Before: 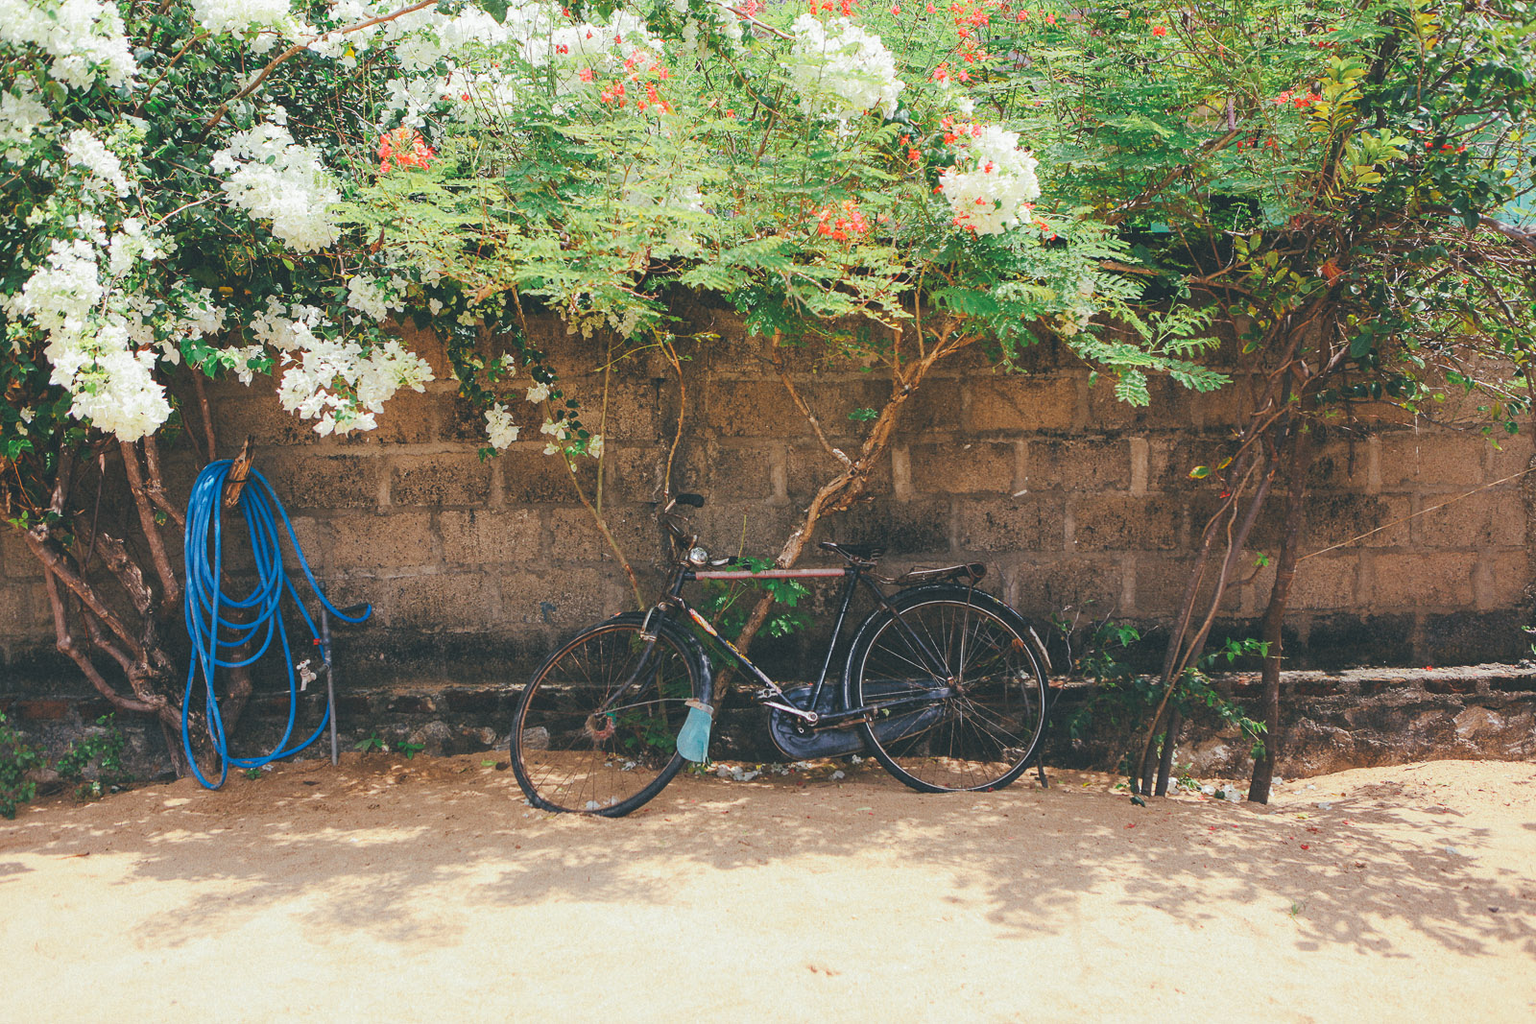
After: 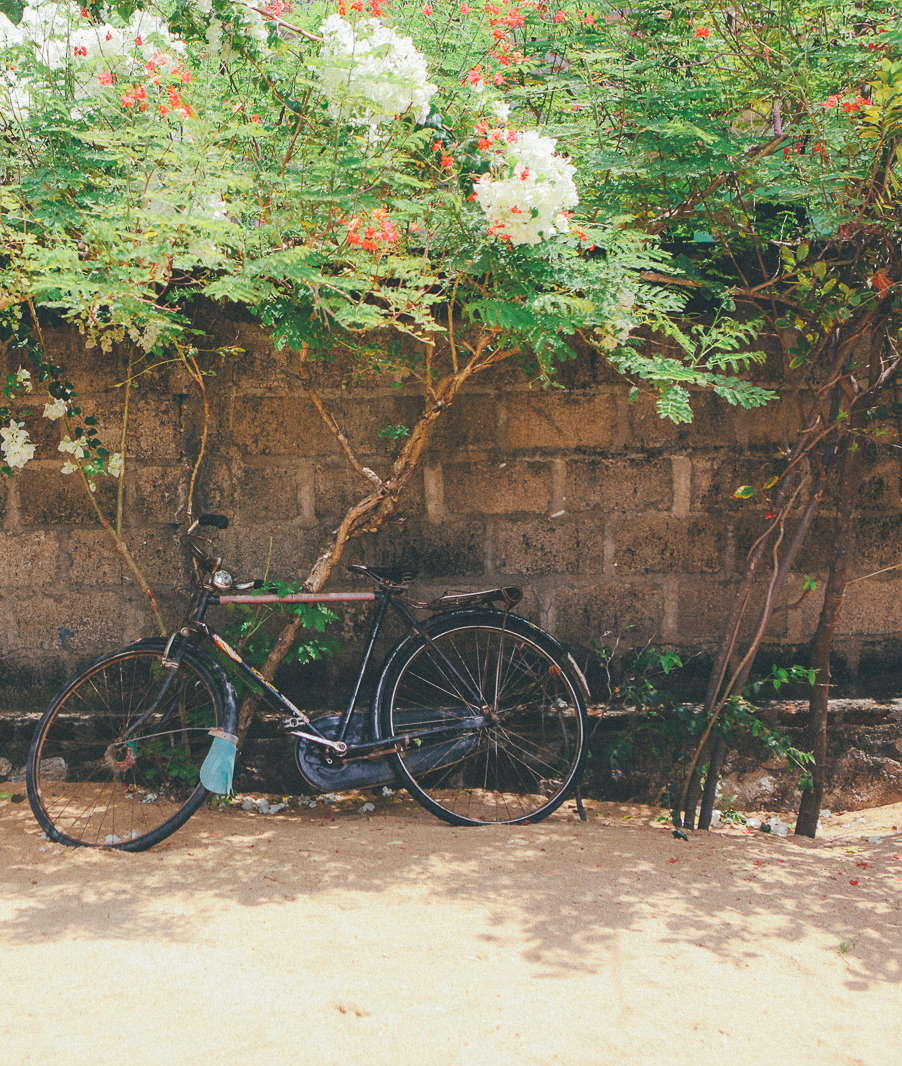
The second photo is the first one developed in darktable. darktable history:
crop: left 31.584%, top 0.01%, right 11.457%
